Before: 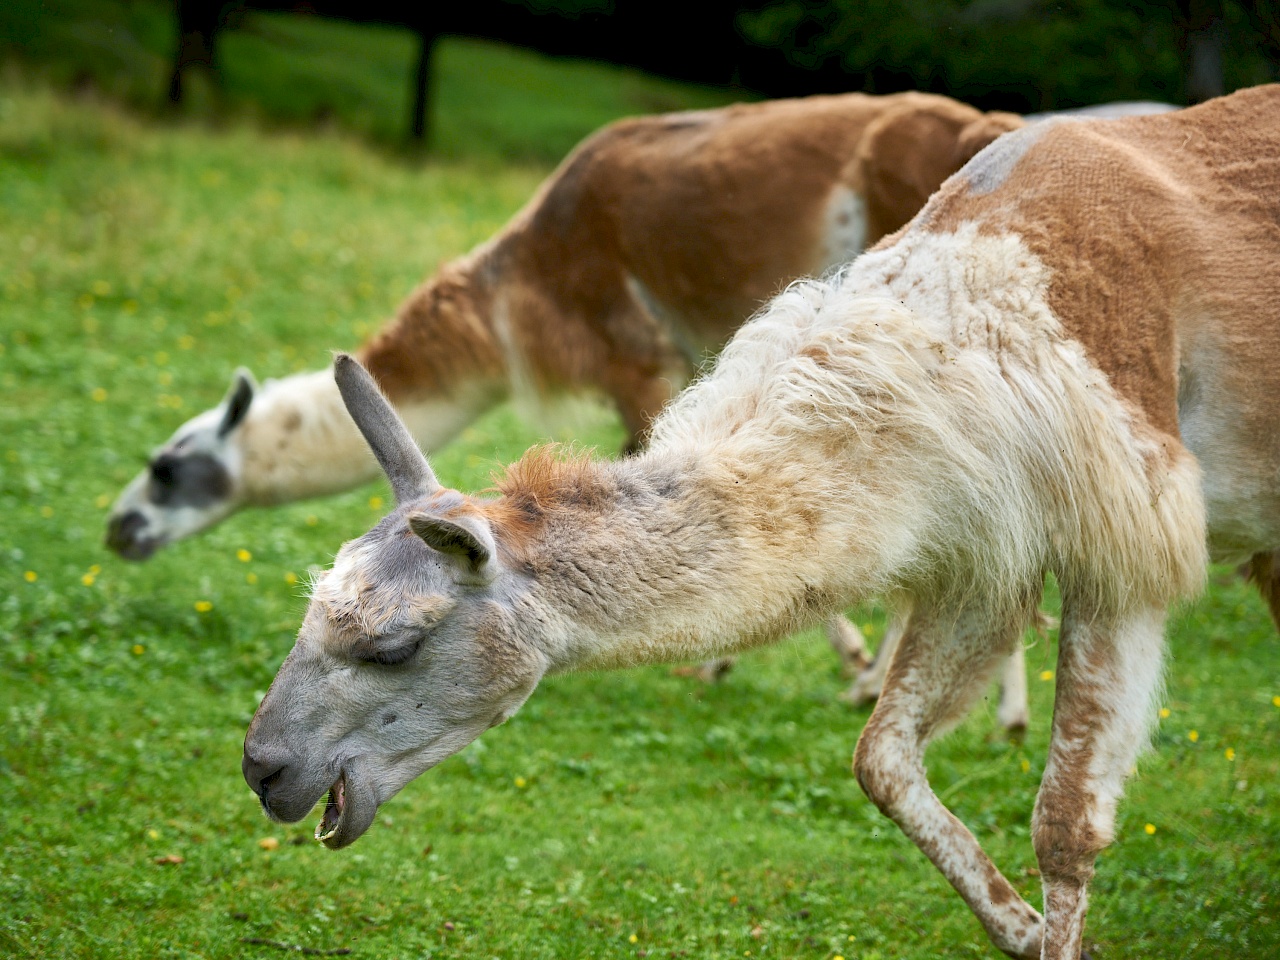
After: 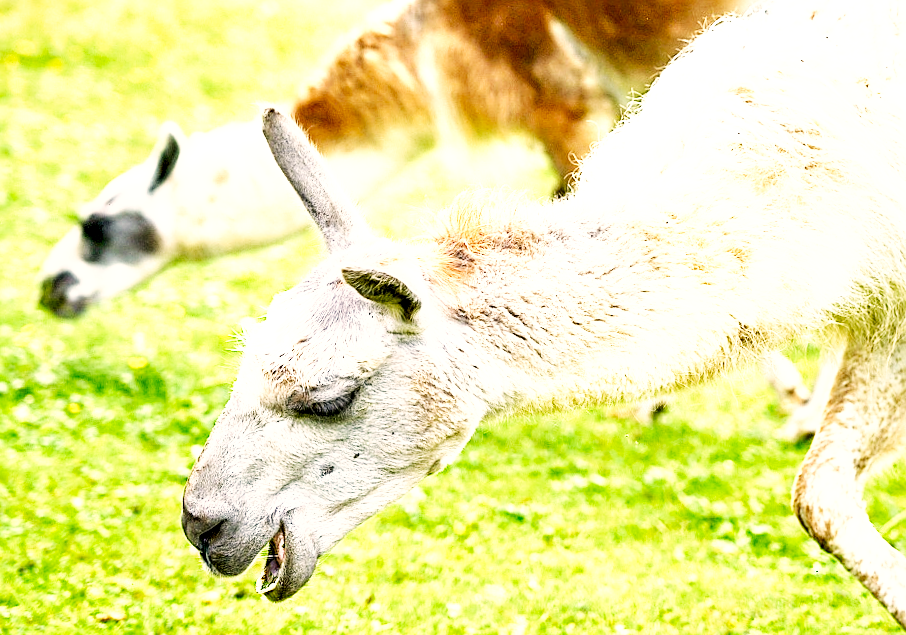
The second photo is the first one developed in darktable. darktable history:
white balance: red 1.009, blue 0.985
color correction: highlights a* 3.84, highlights b* 5.07
base curve: curves: ch0 [(0, 0) (0.007, 0.004) (0.027, 0.03) (0.046, 0.07) (0.207, 0.54) (0.442, 0.872) (0.673, 0.972) (1, 1)], preserve colors none
local contrast: detail 135%, midtone range 0.75
rotate and perspective: rotation -1.75°, automatic cropping off
sharpen: amount 0.55
exposure: black level correction 0, exposure 1.1 EV, compensate highlight preservation false
crop: left 6.488%, top 27.668%, right 24.183%, bottom 8.656%
